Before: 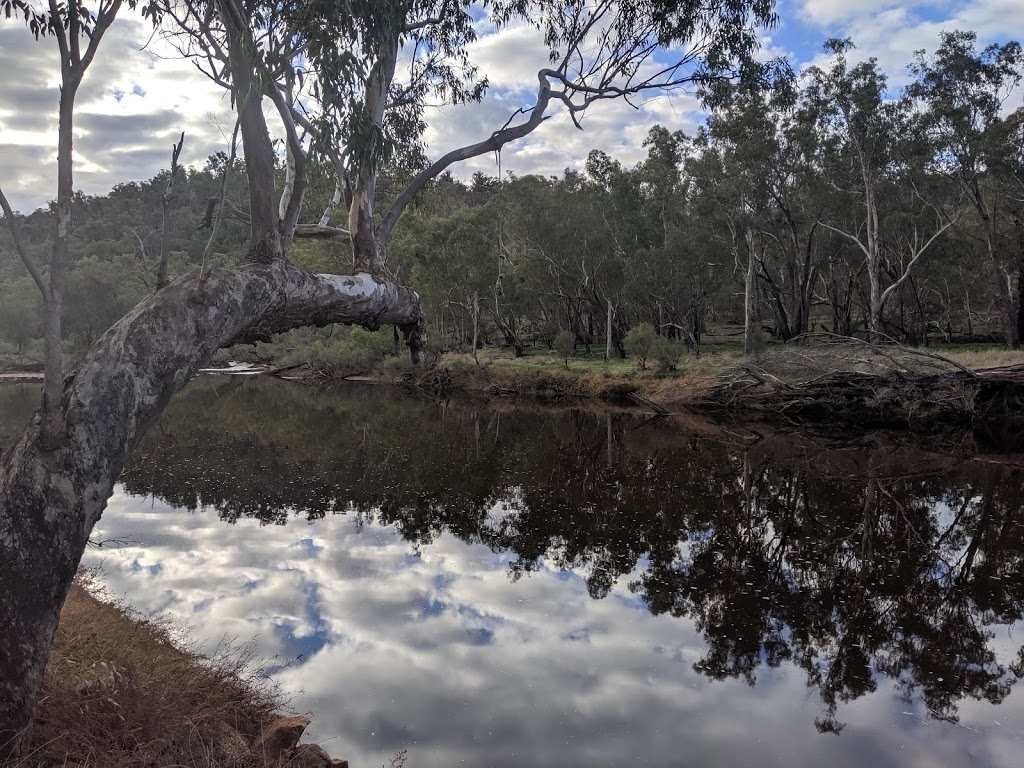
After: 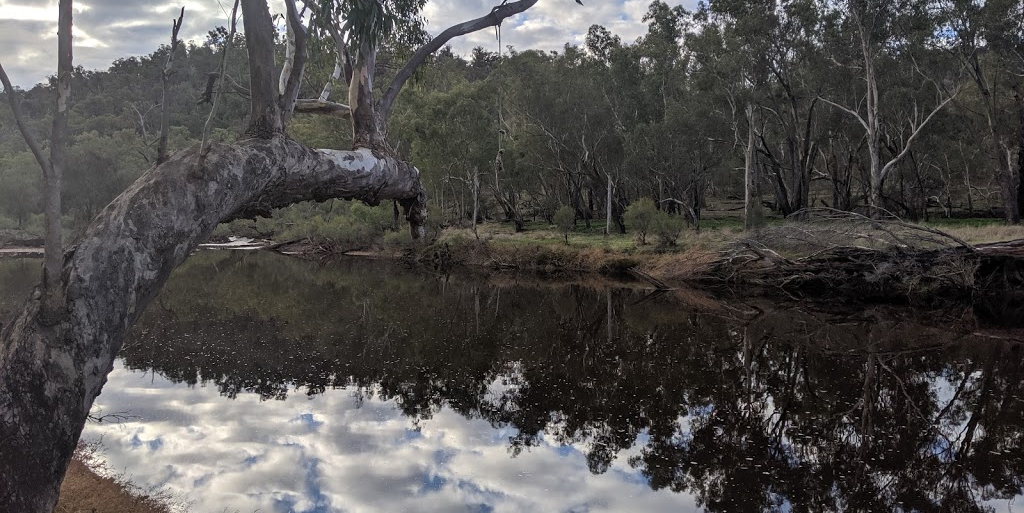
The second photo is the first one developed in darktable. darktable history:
crop: top 16.385%, bottom 16.774%
